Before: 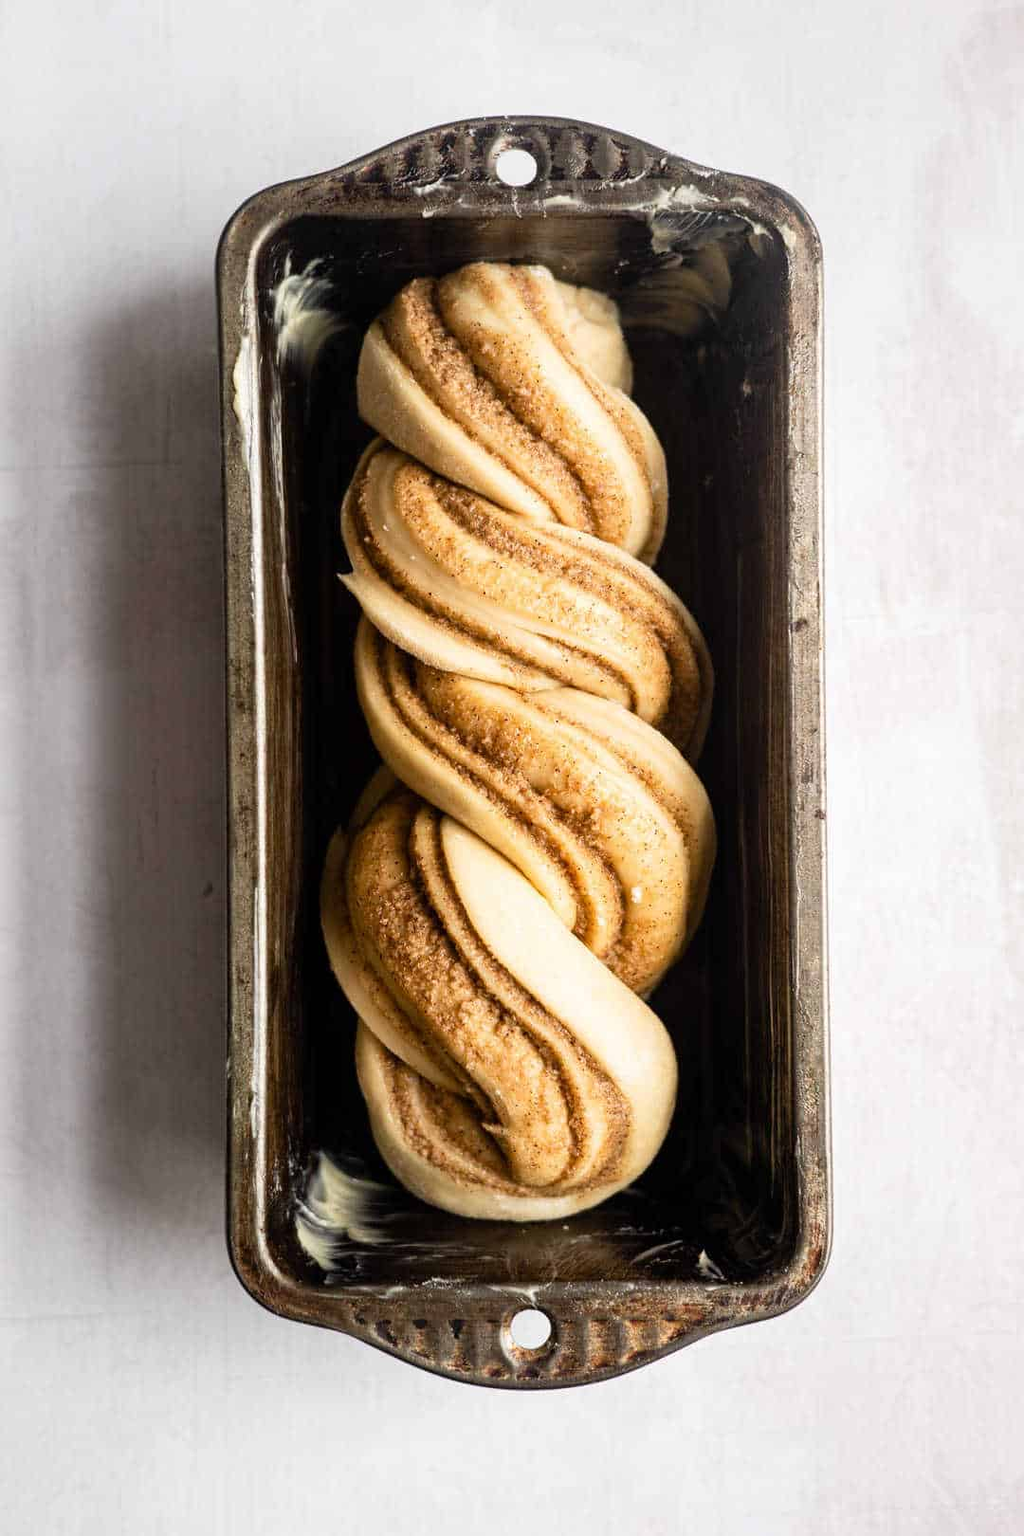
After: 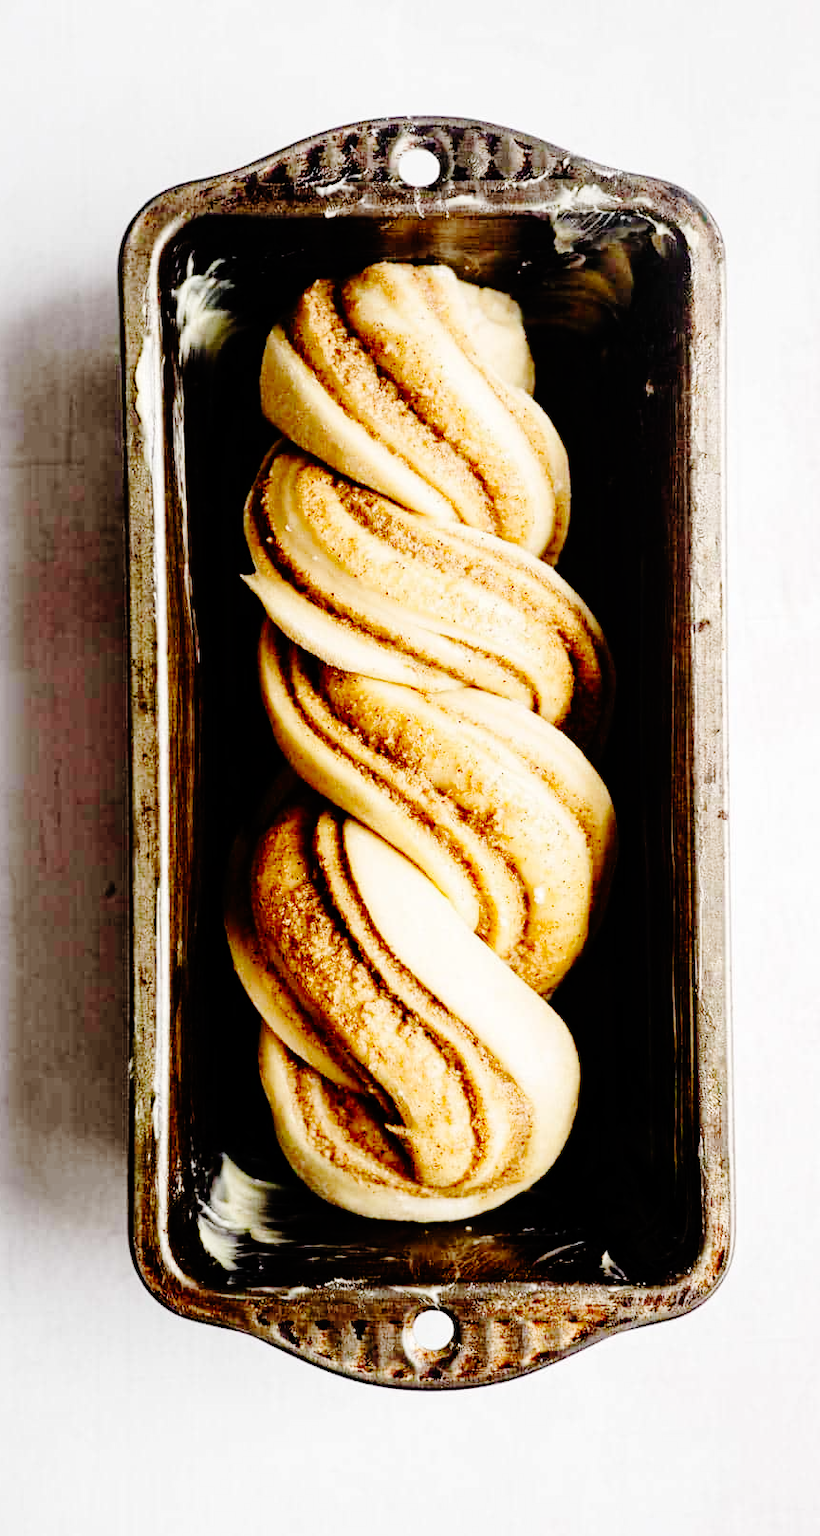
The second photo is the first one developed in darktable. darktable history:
crop and rotate: left 9.59%, right 10.268%
base curve: curves: ch0 [(0, 0) (0.036, 0.01) (0.123, 0.254) (0.258, 0.504) (0.507, 0.748) (1, 1)], preserve colors none
